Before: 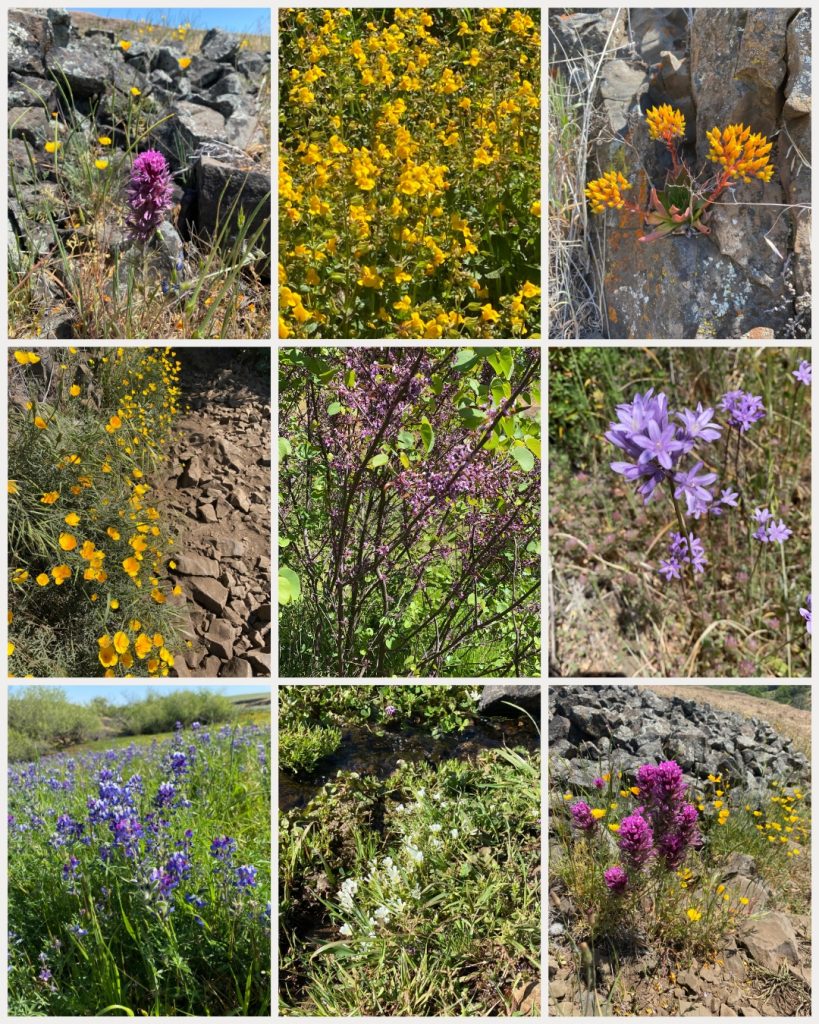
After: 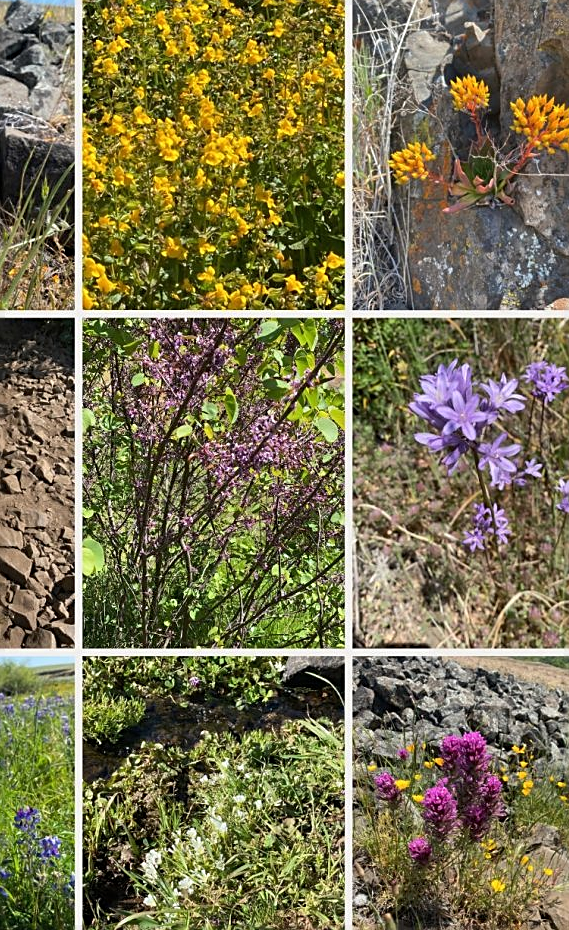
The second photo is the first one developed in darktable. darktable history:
crop and rotate: left 24.034%, top 2.838%, right 6.406%, bottom 6.299%
sharpen: on, module defaults
white balance: emerald 1
